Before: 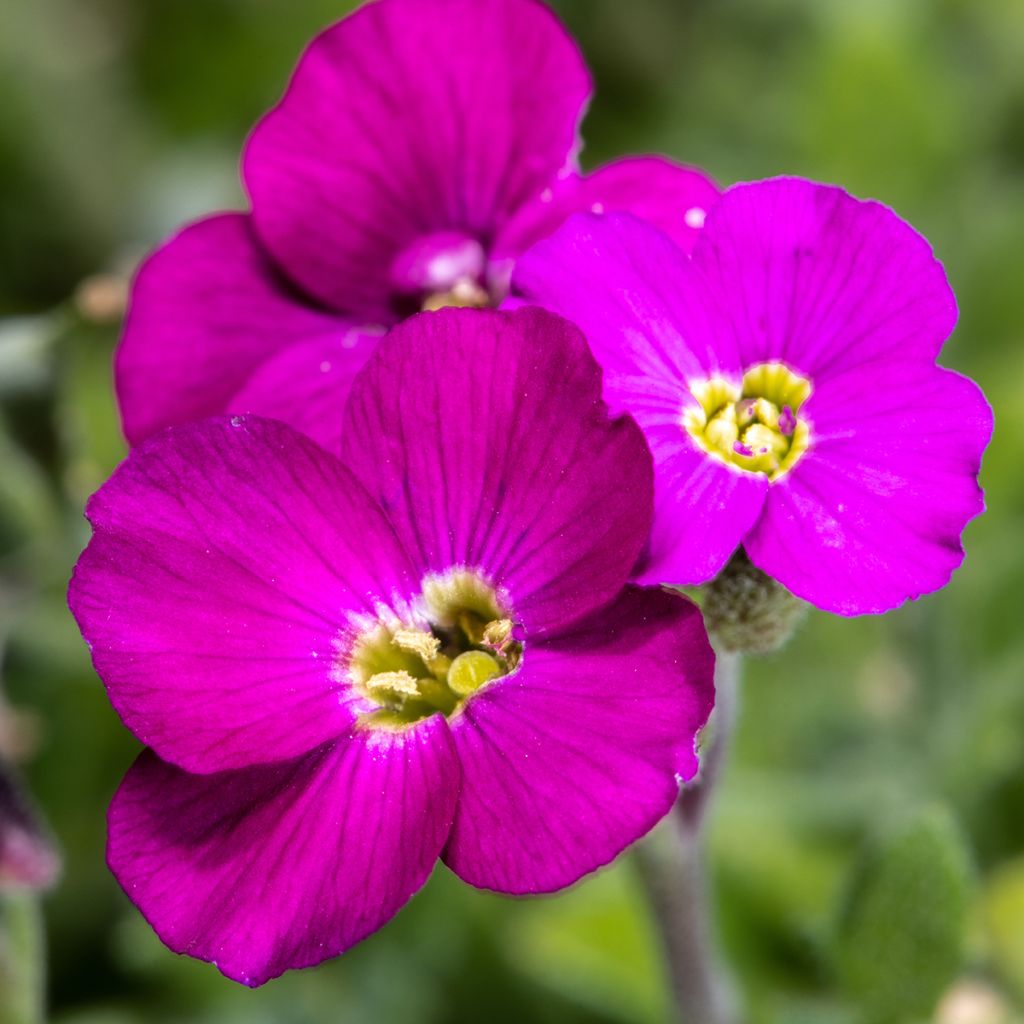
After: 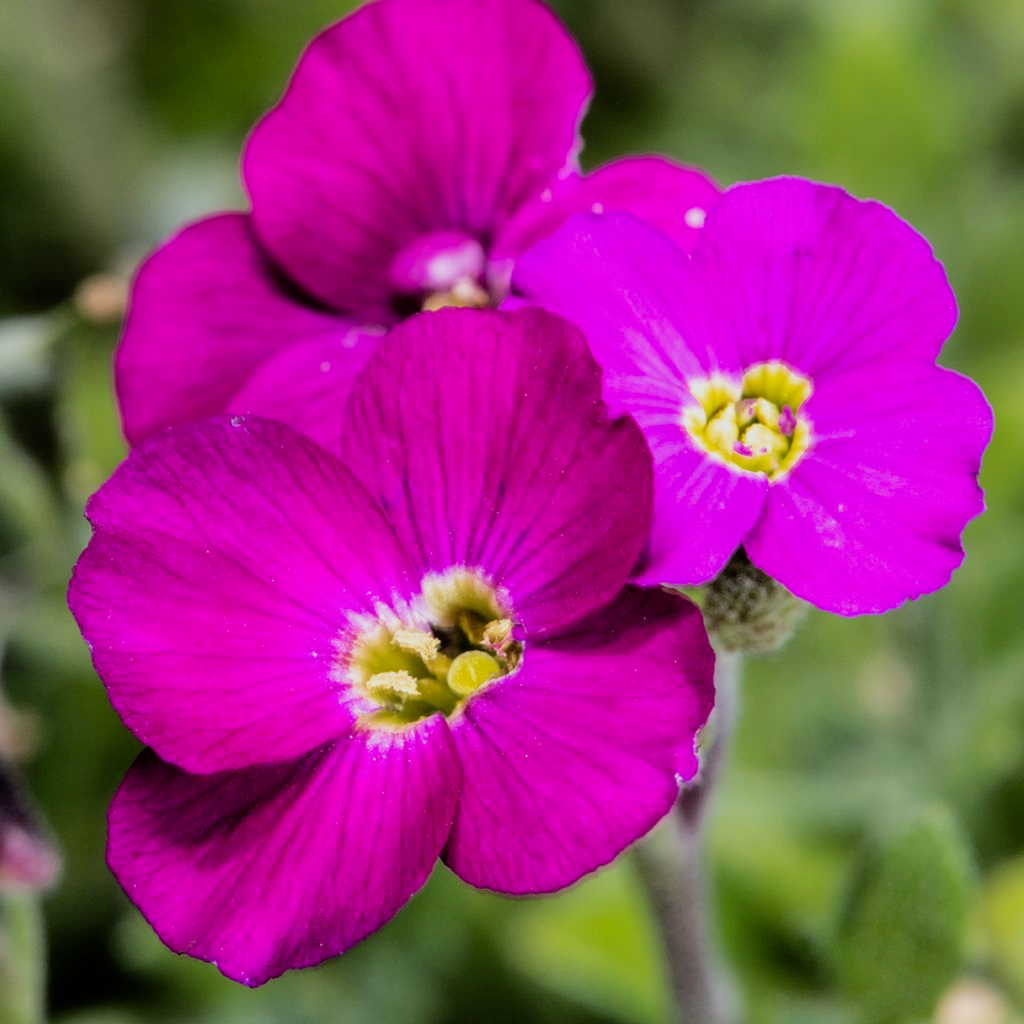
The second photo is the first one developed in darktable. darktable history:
filmic rgb: black relative exposure -7.65 EV, white relative exposure 4.56 EV, hardness 3.61, contrast 1.053
levels: levels [0, 0.476, 0.951]
